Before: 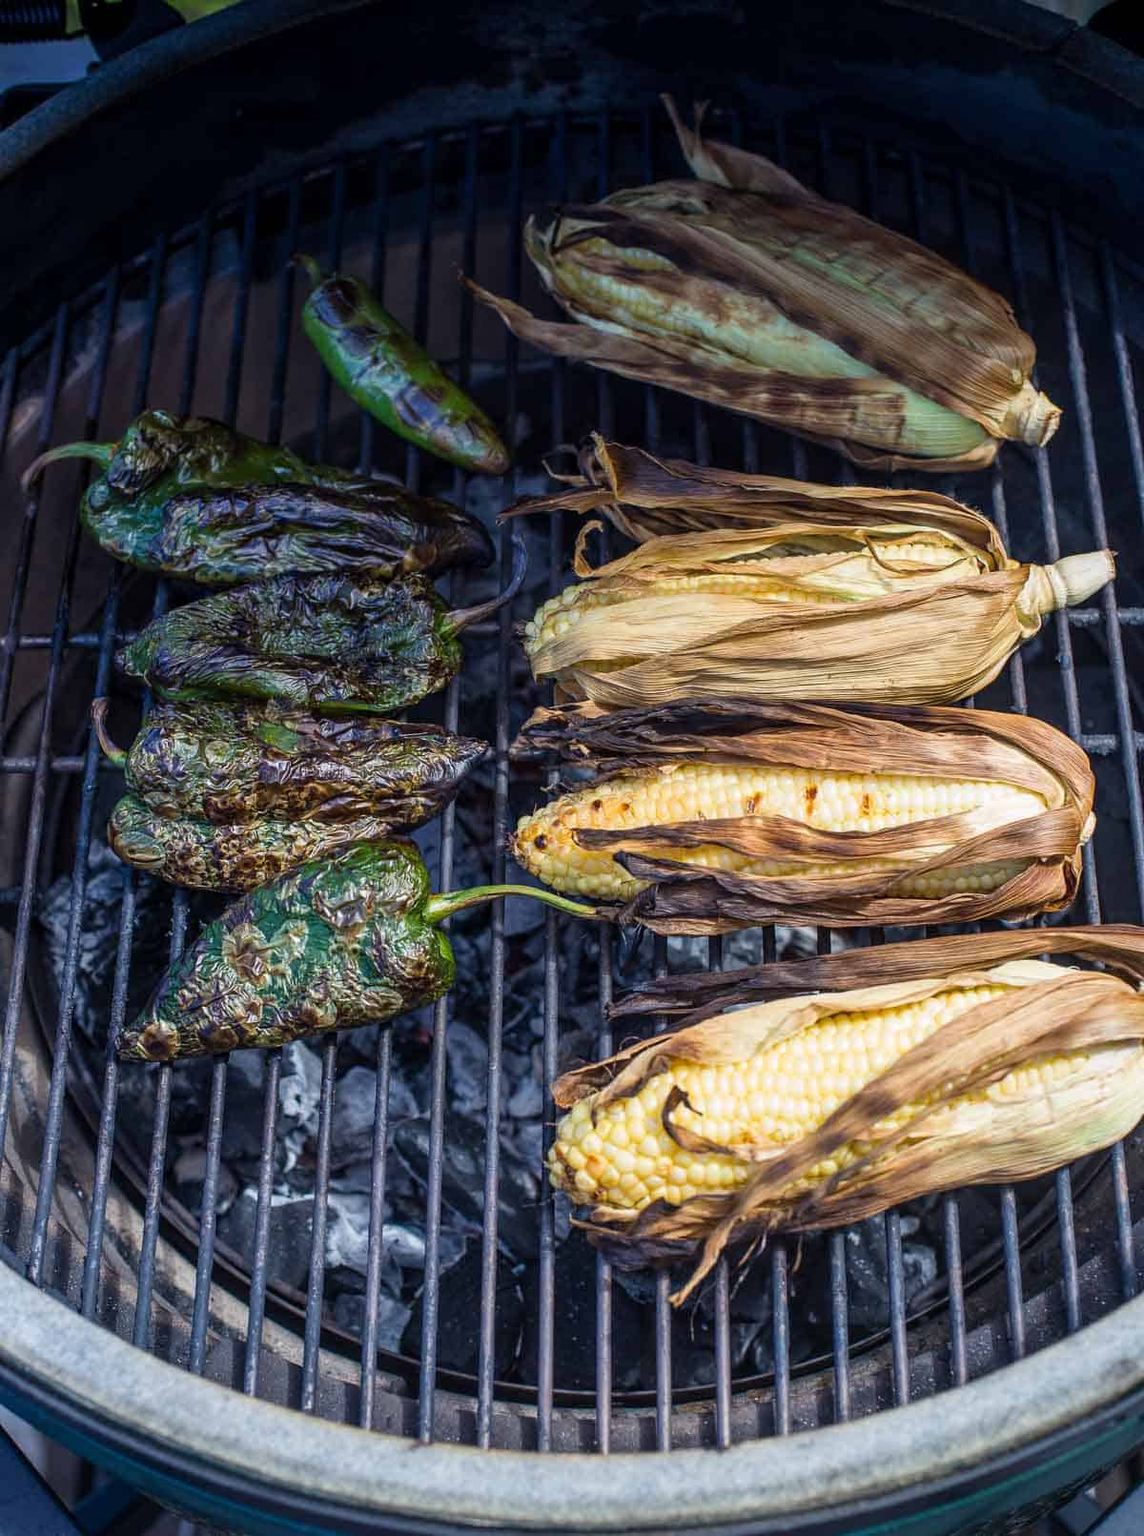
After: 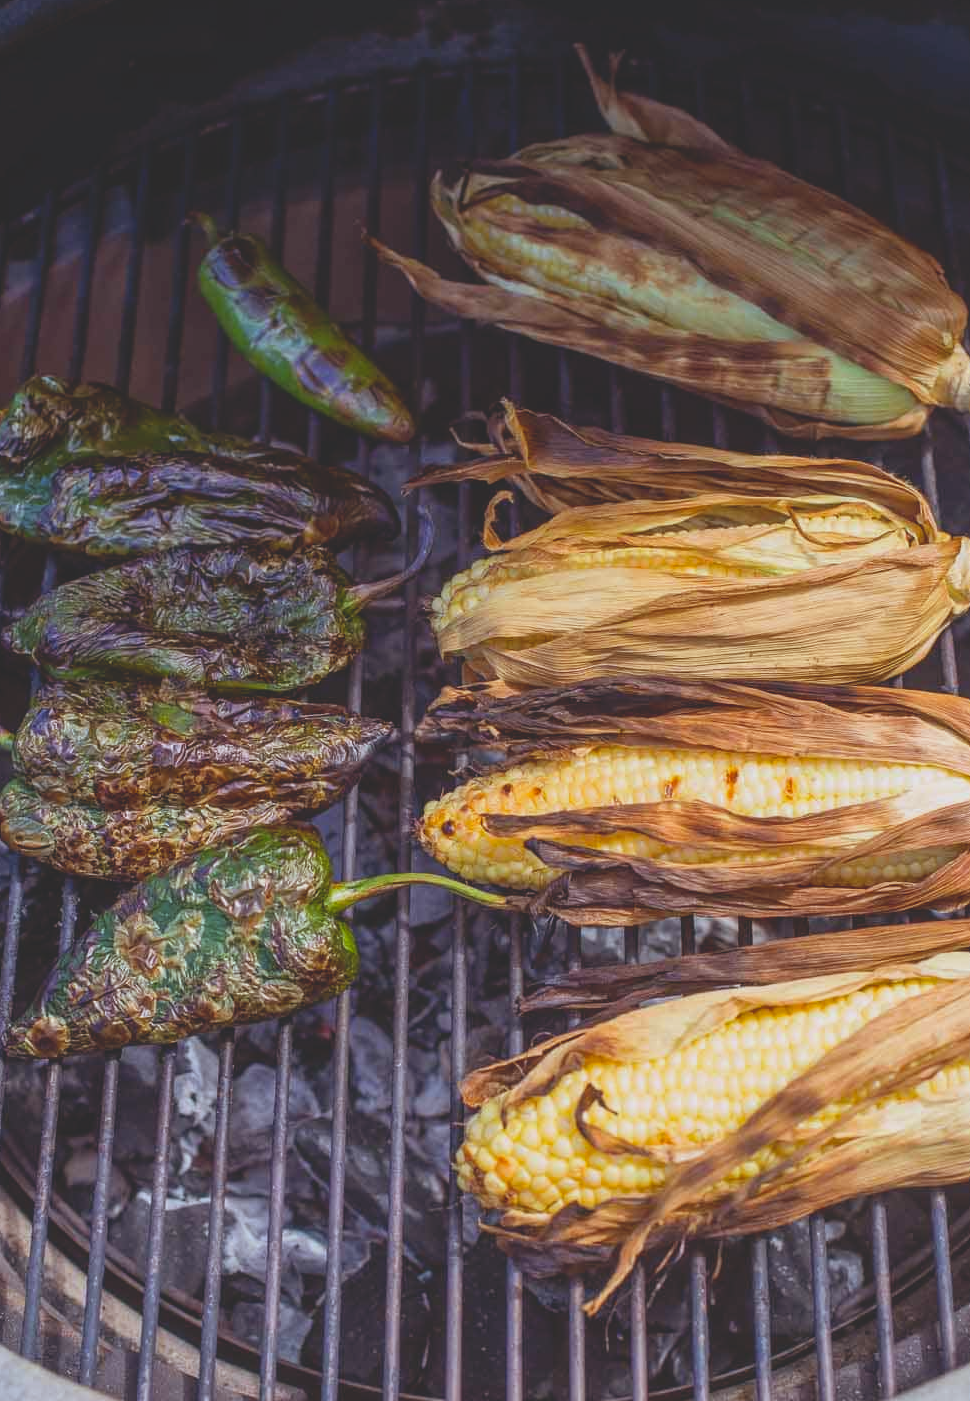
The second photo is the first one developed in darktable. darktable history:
crop: left 9.929%, top 3.475%, right 9.188%, bottom 9.529%
rgb levels: mode RGB, independent channels, levels [[0, 0.5, 1], [0, 0.521, 1], [0, 0.536, 1]]
tone curve: curves: ch0 [(0, 0.172) (1, 0.91)], color space Lab, independent channels, preserve colors none
